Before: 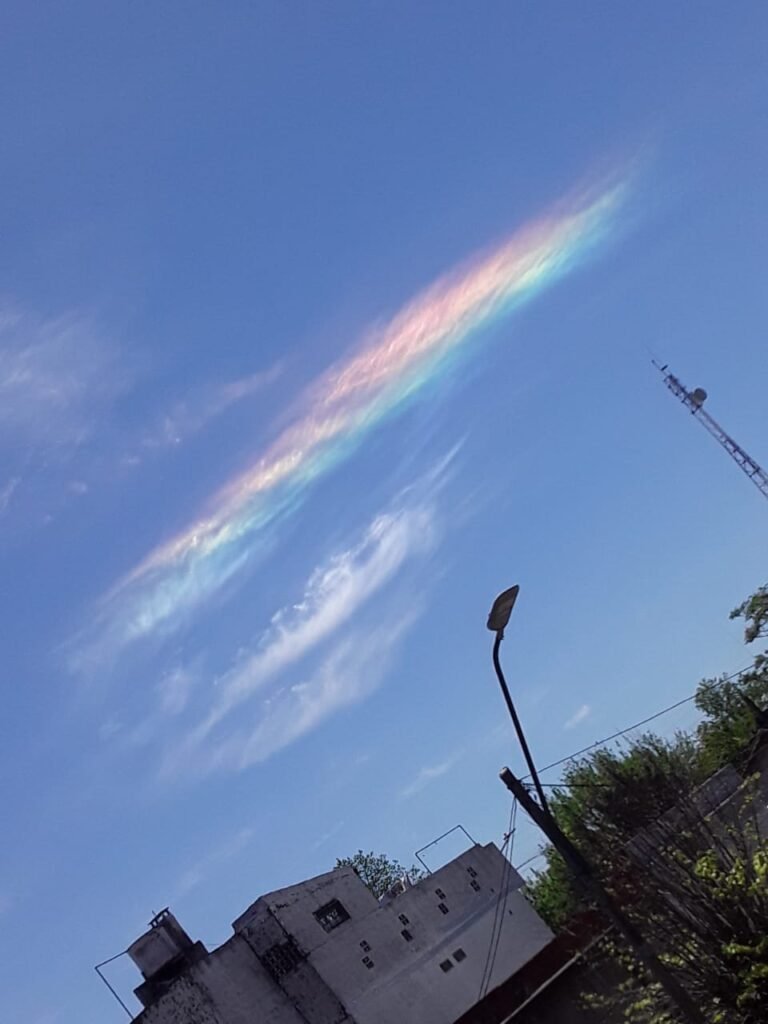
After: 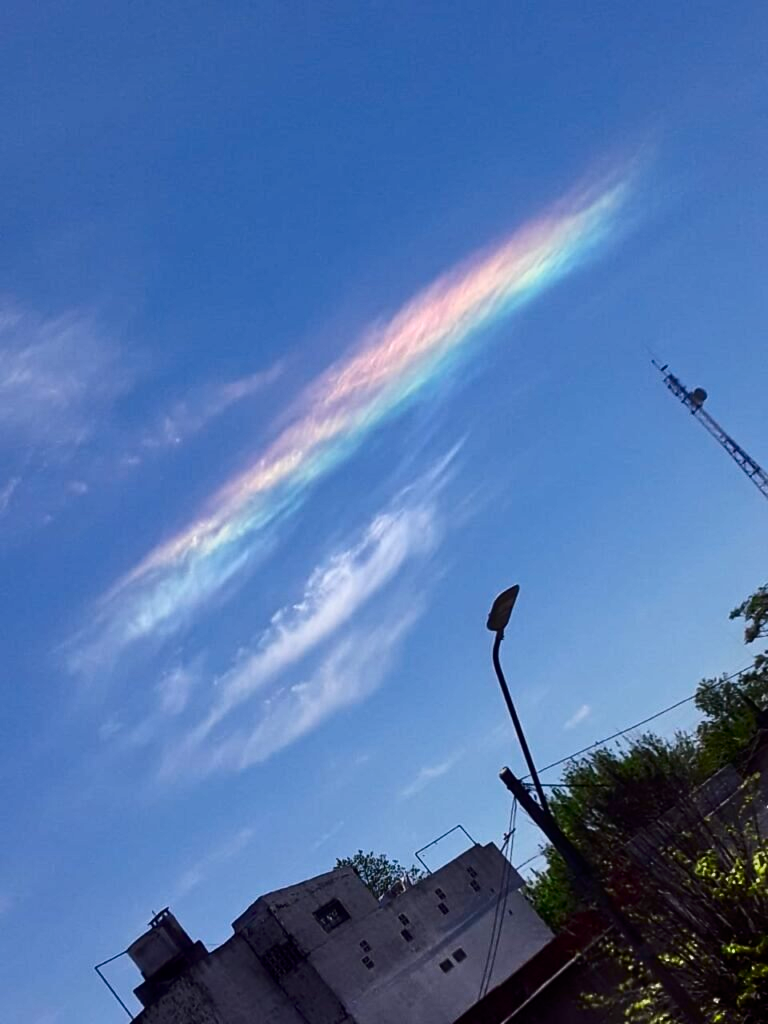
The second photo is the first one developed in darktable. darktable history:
contrast brightness saturation: contrast 0.21, brightness -0.11, saturation 0.21
shadows and highlights: low approximation 0.01, soften with gaussian
